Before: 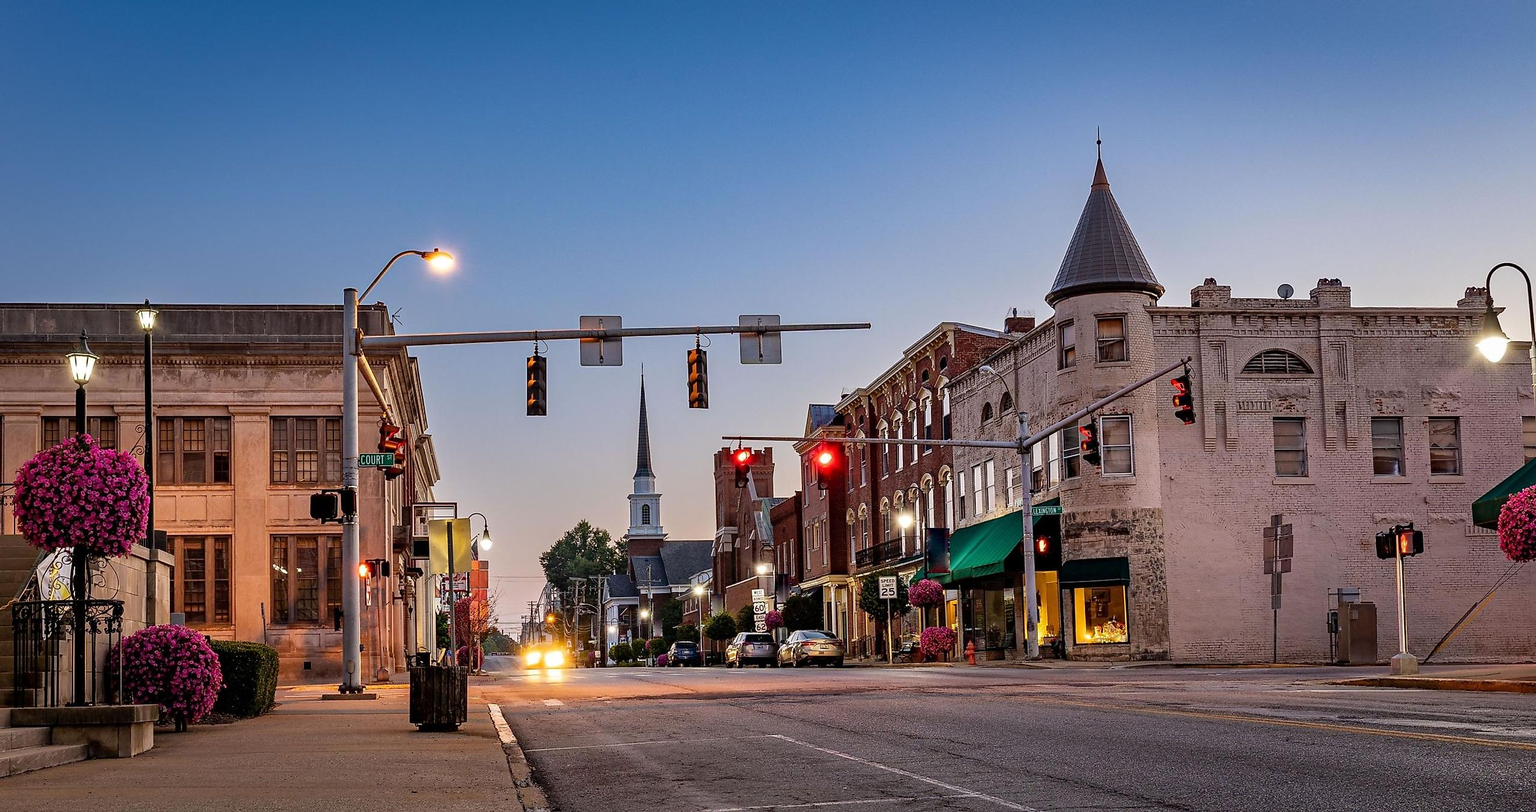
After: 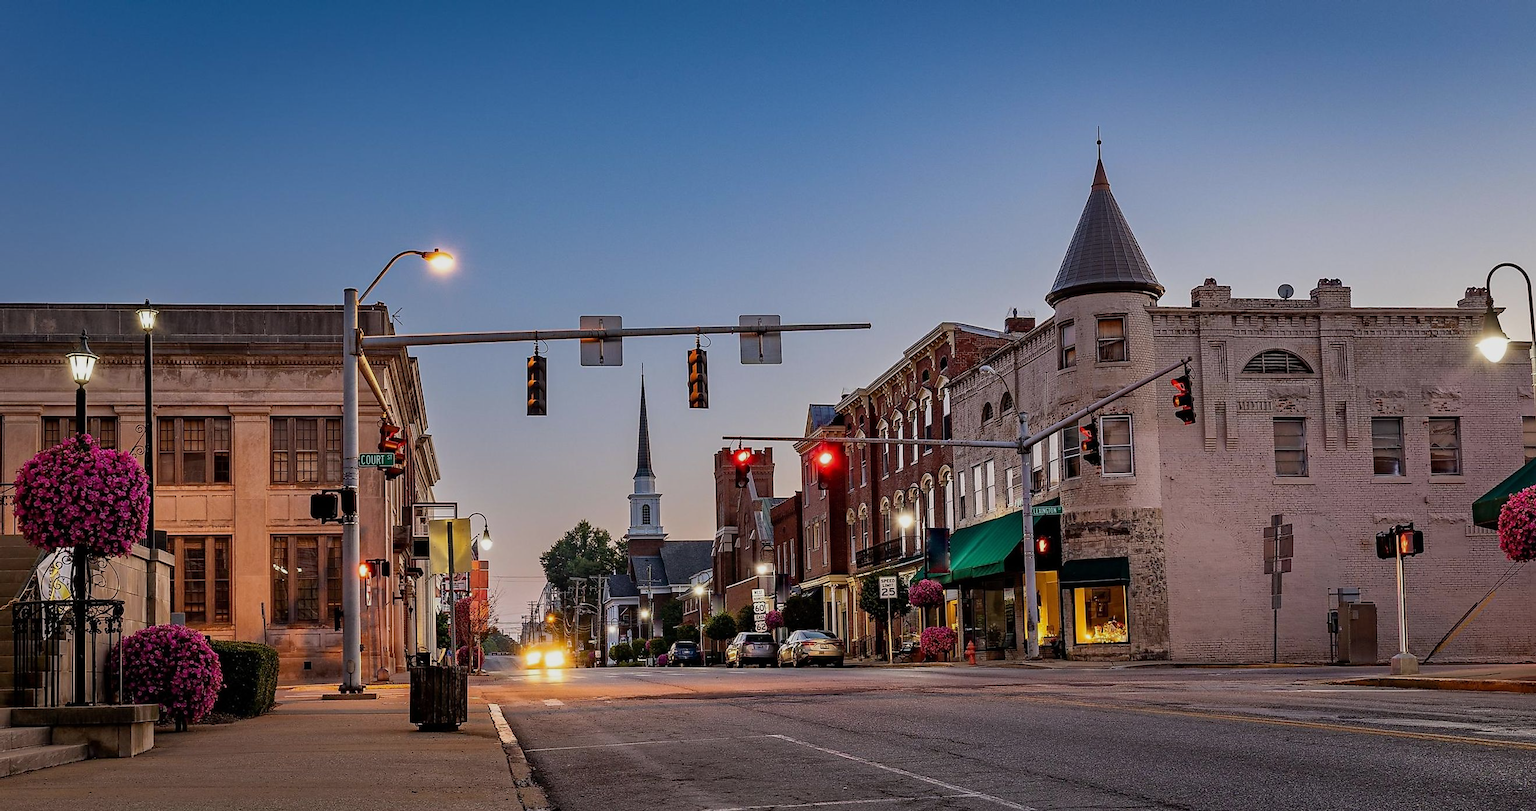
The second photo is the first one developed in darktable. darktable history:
exposure: exposure -0.349 EV, compensate highlight preservation false
